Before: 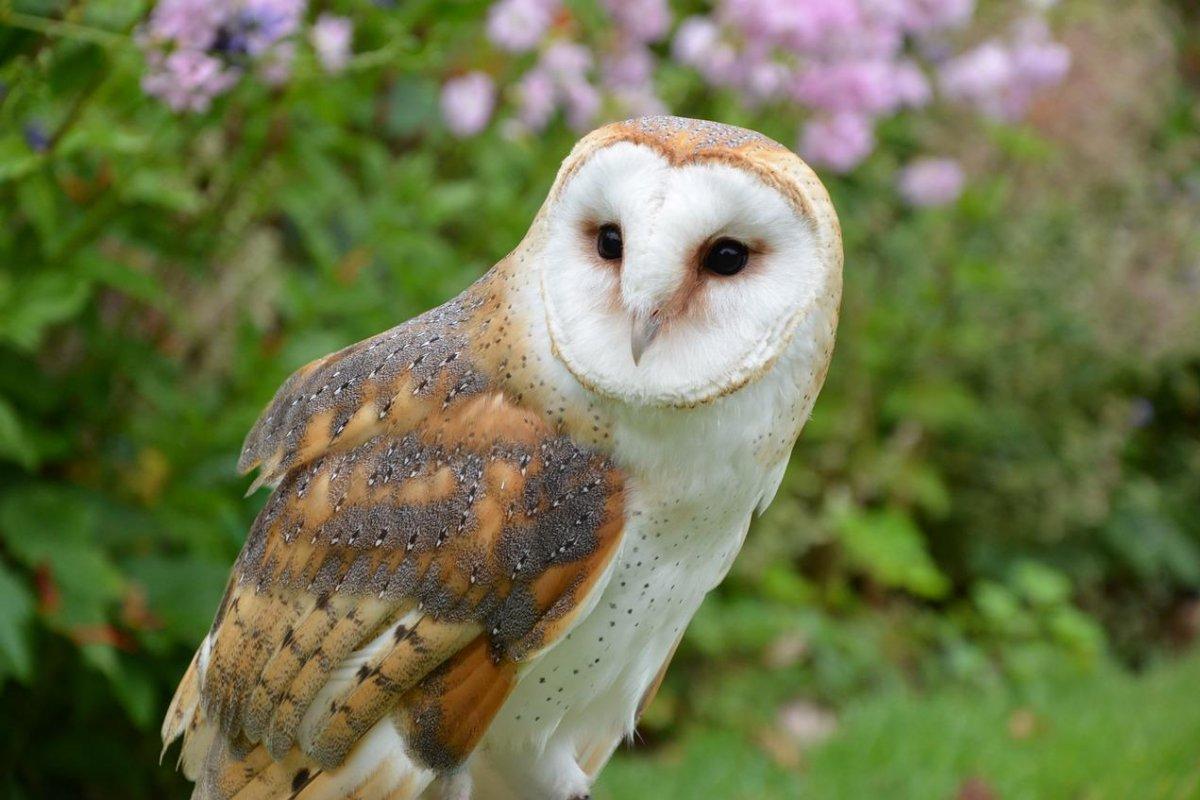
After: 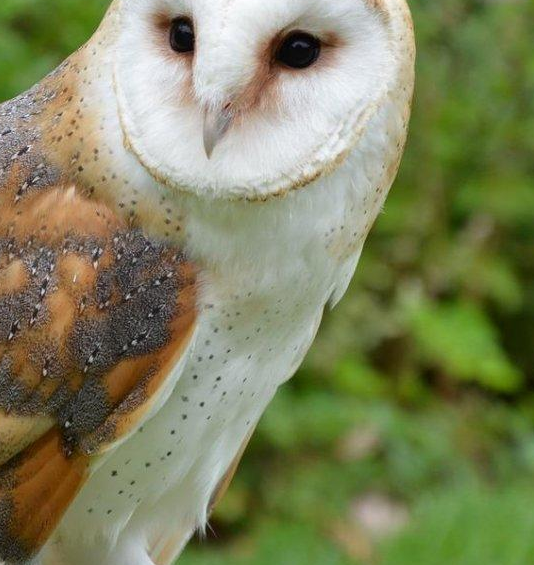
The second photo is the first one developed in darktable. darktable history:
crop: left 35.671%, top 25.901%, right 19.782%, bottom 3.391%
